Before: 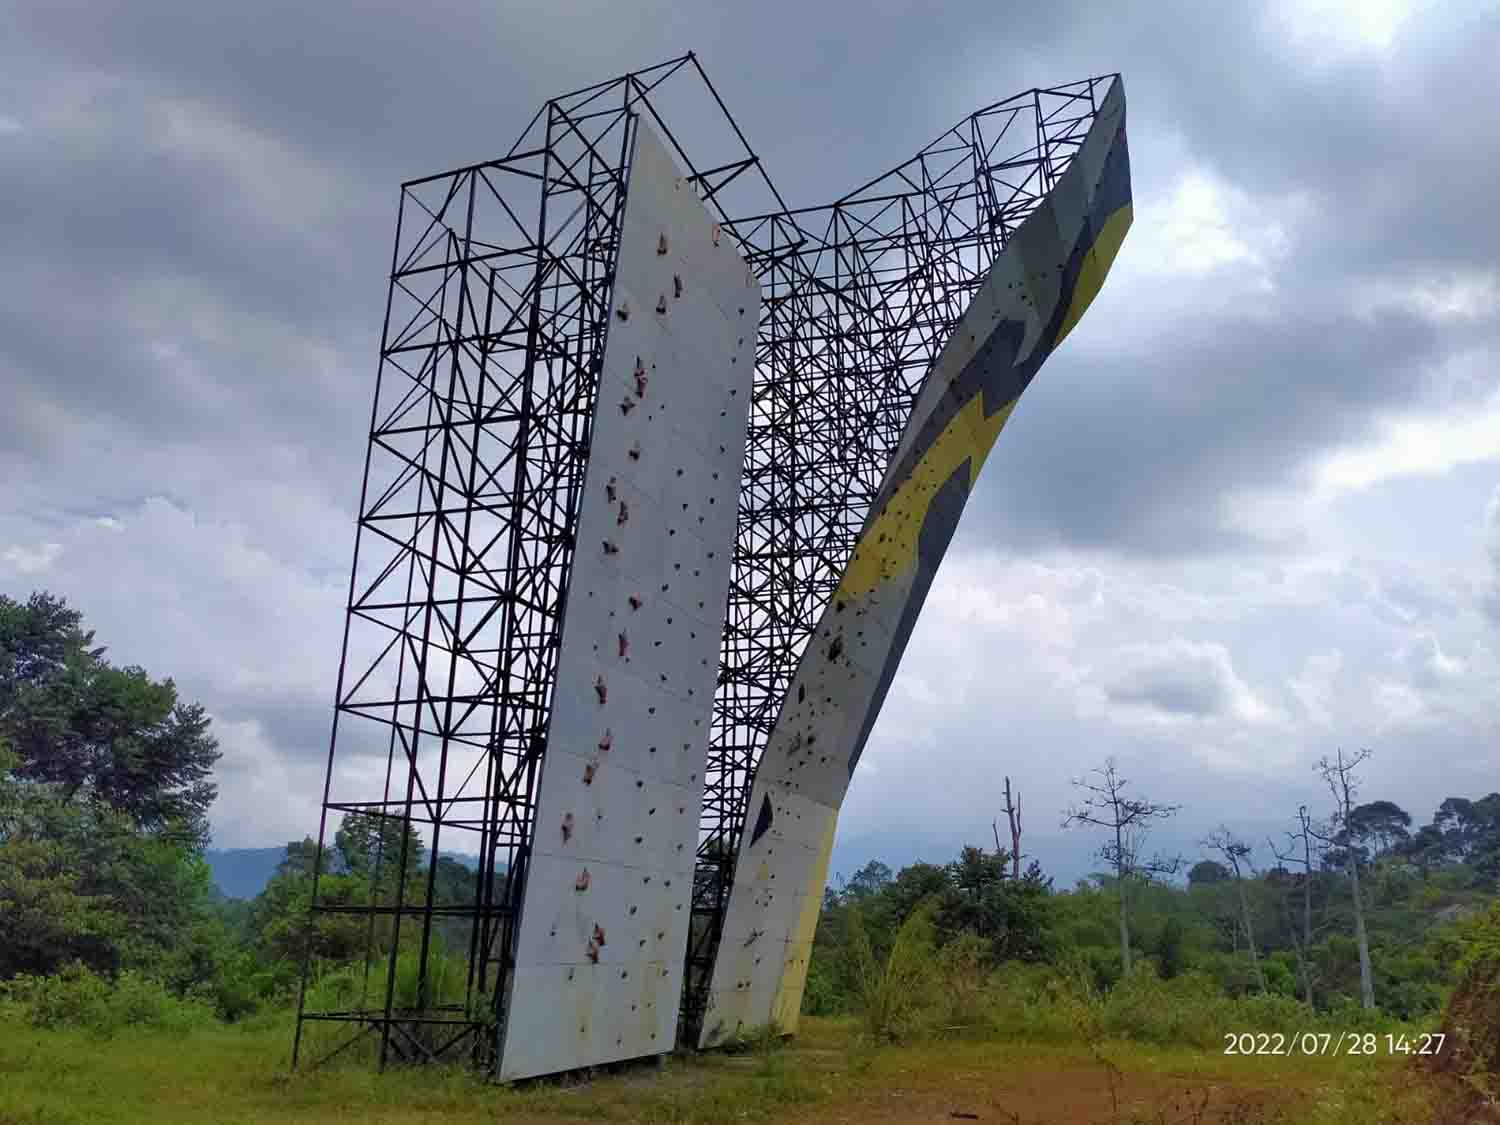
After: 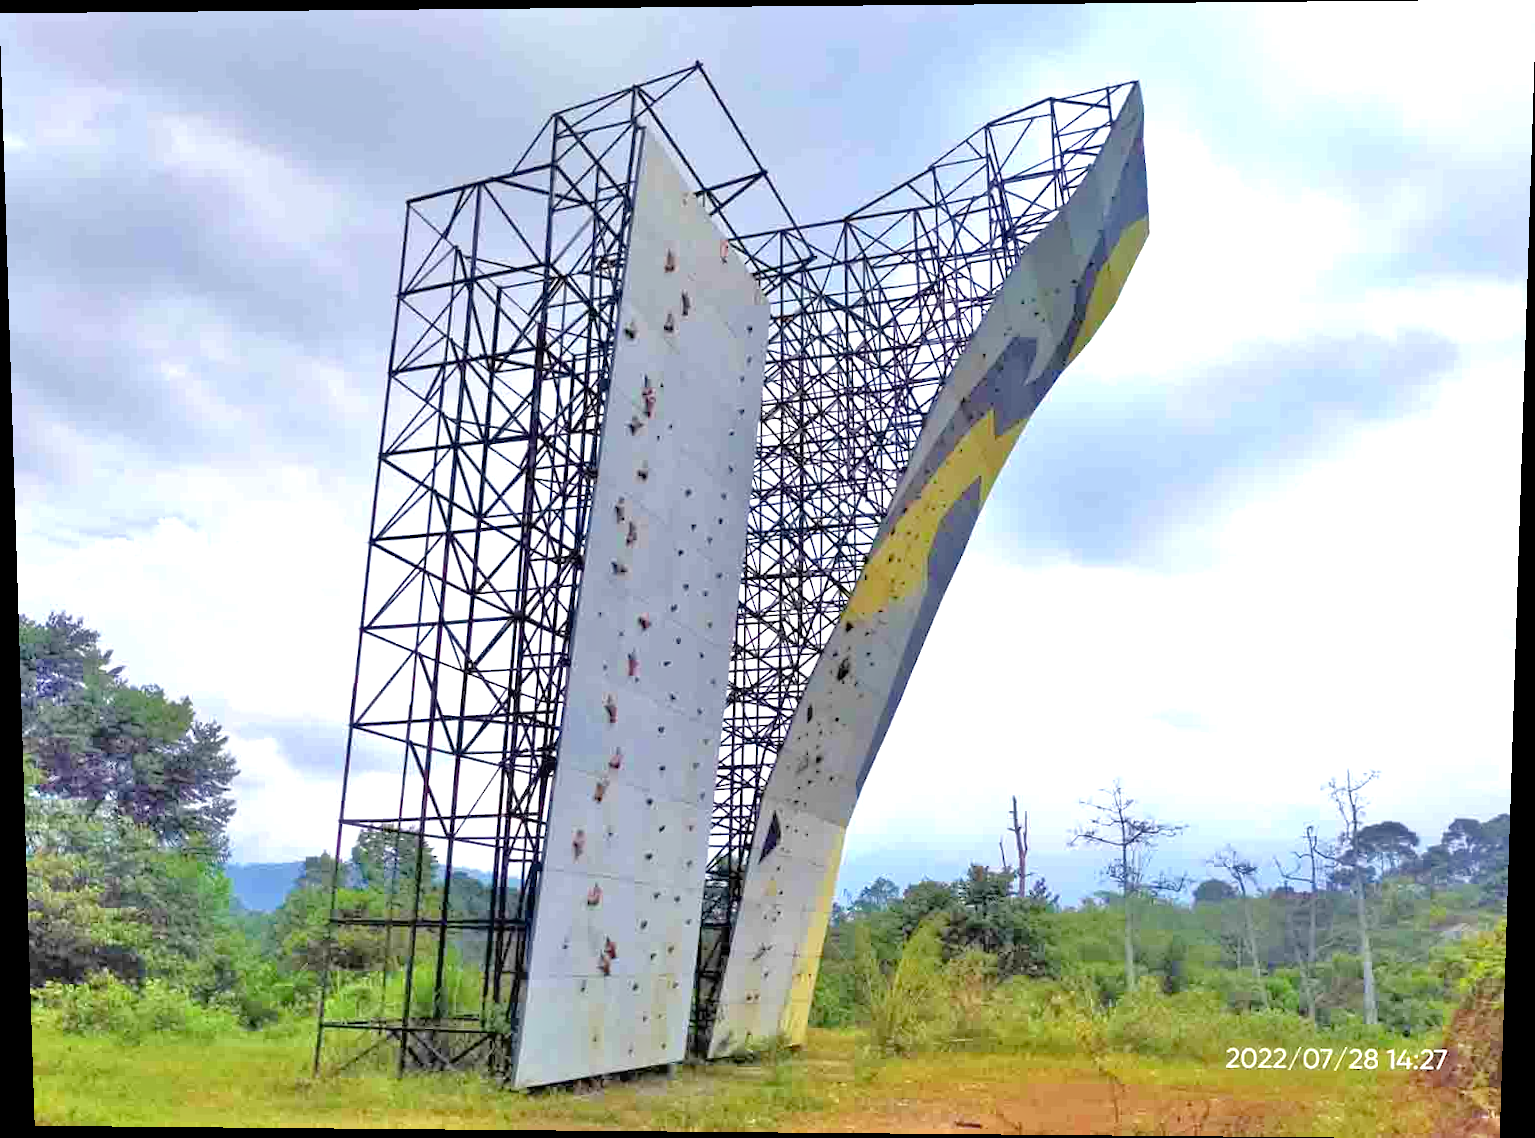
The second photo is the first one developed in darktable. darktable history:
tone equalizer: -7 EV 0.15 EV, -6 EV 0.6 EV, -5 EV 1.15 EV, -4 EV 1.33 EV, -3 EV 1.15 EV, -2 EV 0.6 EV, -1 EV 0.15 EV, mask exposure compensation -0.5 EV
rotate and perspective: lens shift (vertical) 0.048, lens shift (horizontal) -0.024, automatic cropping off
exposure: exposure 1.2 EV, compensate highlight preservation false
